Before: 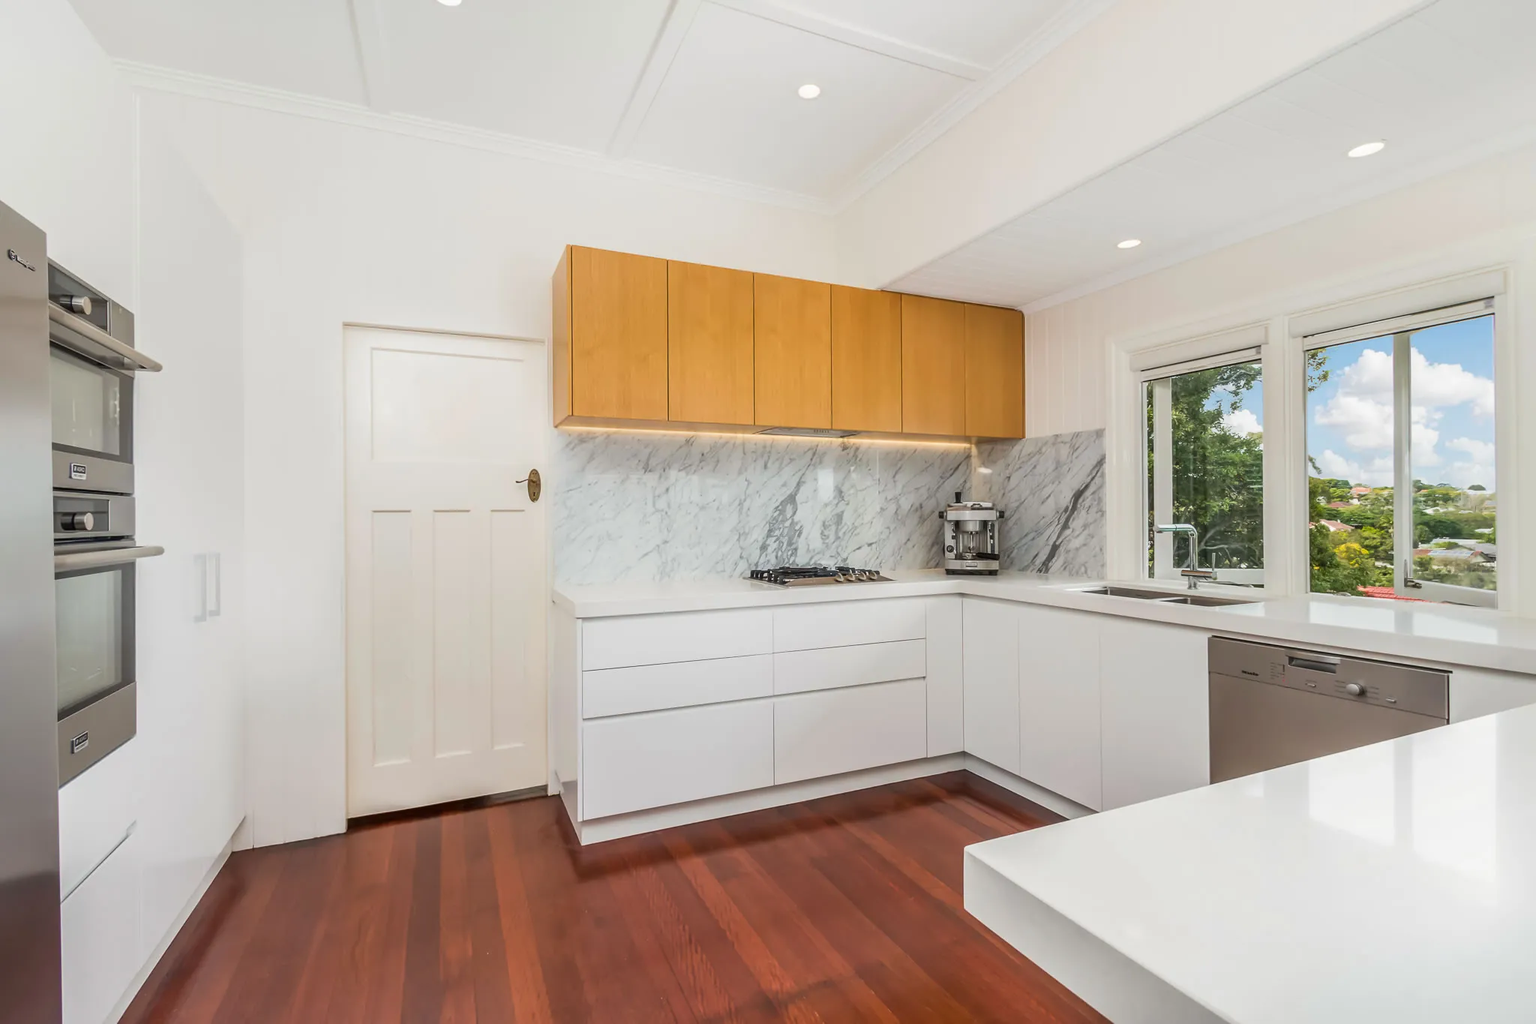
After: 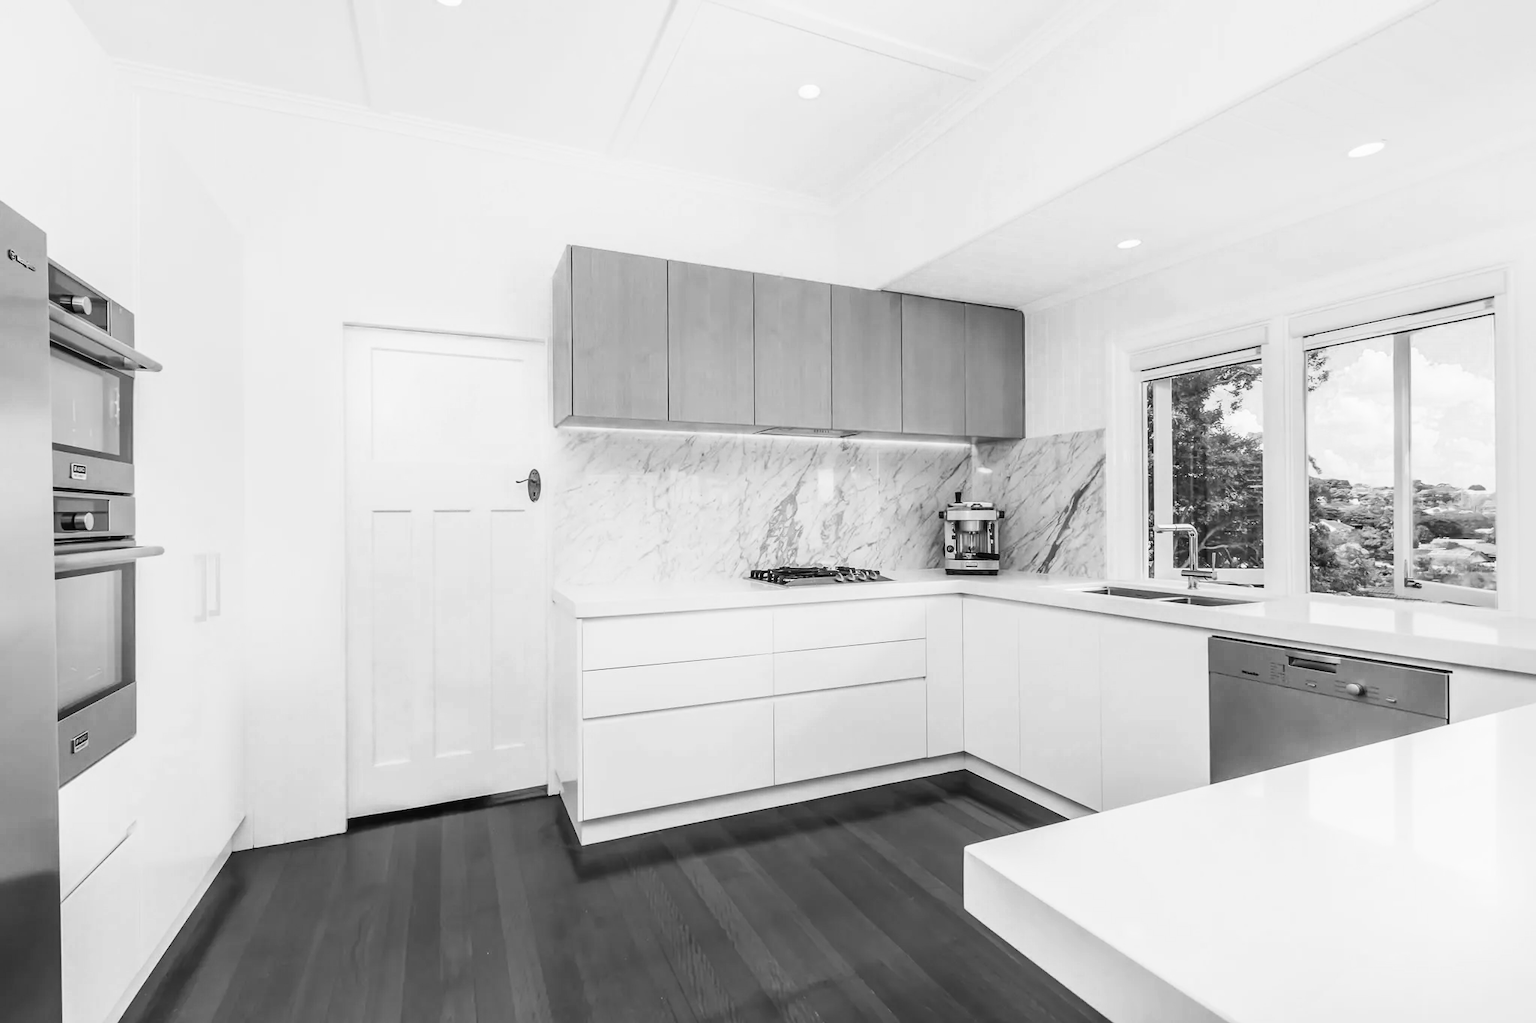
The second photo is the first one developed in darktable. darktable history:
monochrome: on, module defaults
base curve: curves: ch0 [(0, 0) (0.032, 0.025) (0.121, 0.166) (0.206, 0.329) (0.605, 0.79) (1, 1)], preserve colors none
color zones: curves: ch0 [(0, 0.363) (0.128, 0.373) (0.25, 0.5) (0.402, 0.407) (0.521, 0.525) (0.63, 0.559) (0.729, 0.662) (0.867, 0.471)]; ch1 [(0, 0.515) (0.136, 0.618) (0.25, 0.5) (0.378, 0) (0.516, 0) (0.622, 0.593) (0.737, 0.819) (0.87, 0.593)]; ch2 [(0, 0.529) (0.128, 0.471) (0.282, 0.451) (0.386, 0.662) (0.516, 0.525) (0.633, 0.554) (0.75, 0.62) (0.875, 0.441)]
